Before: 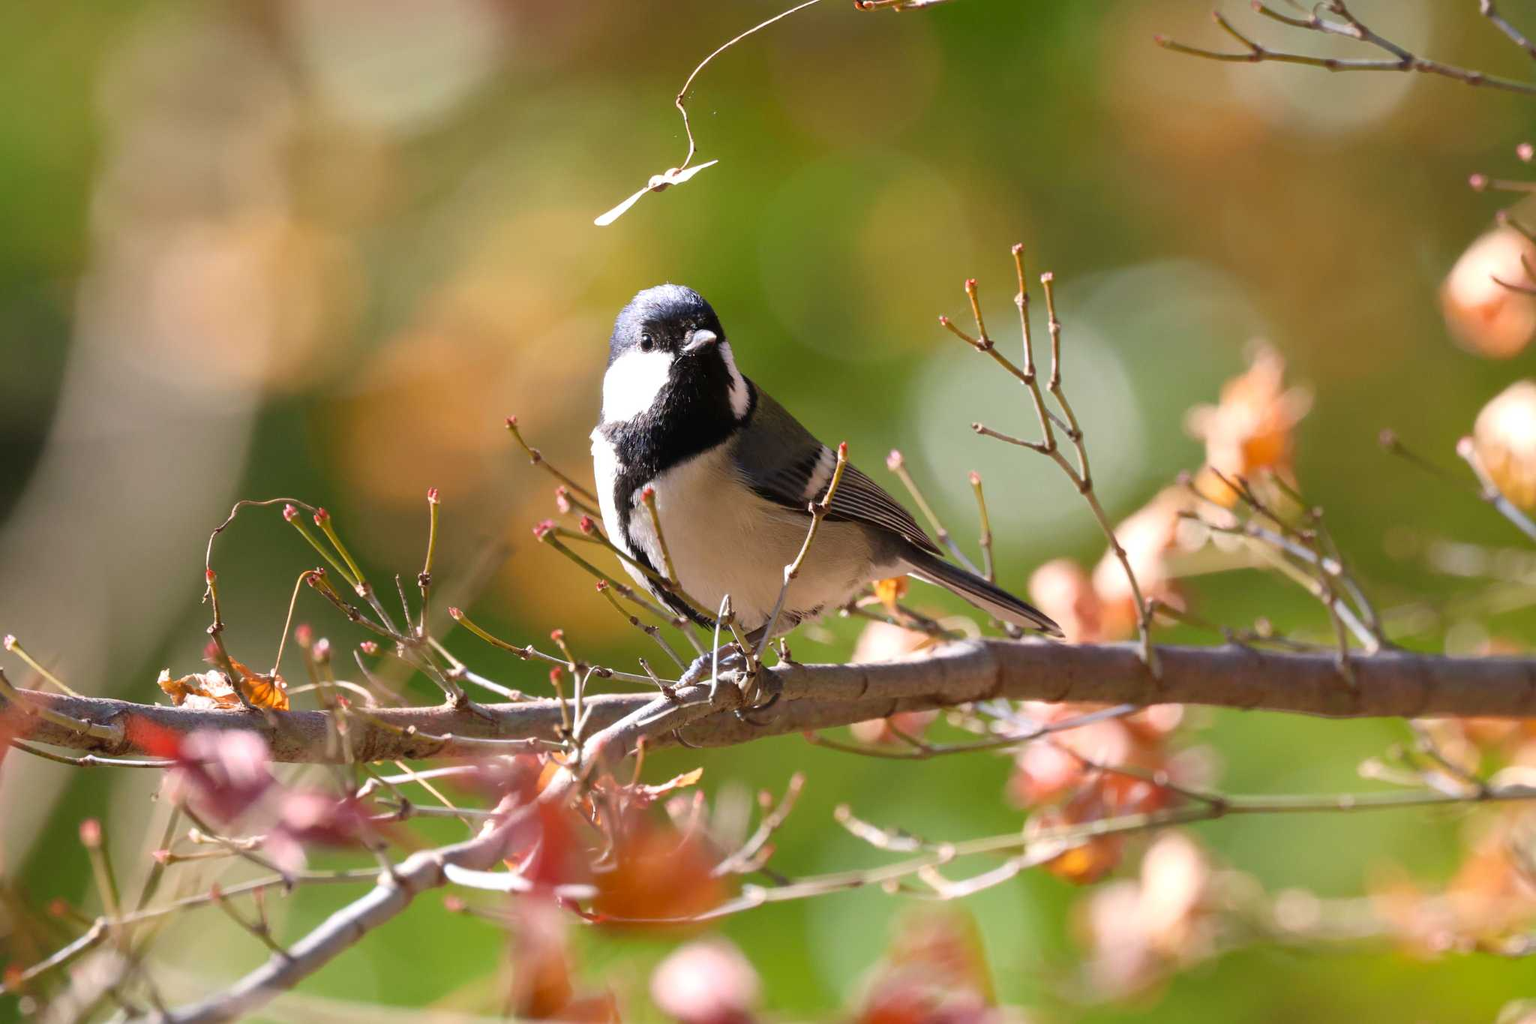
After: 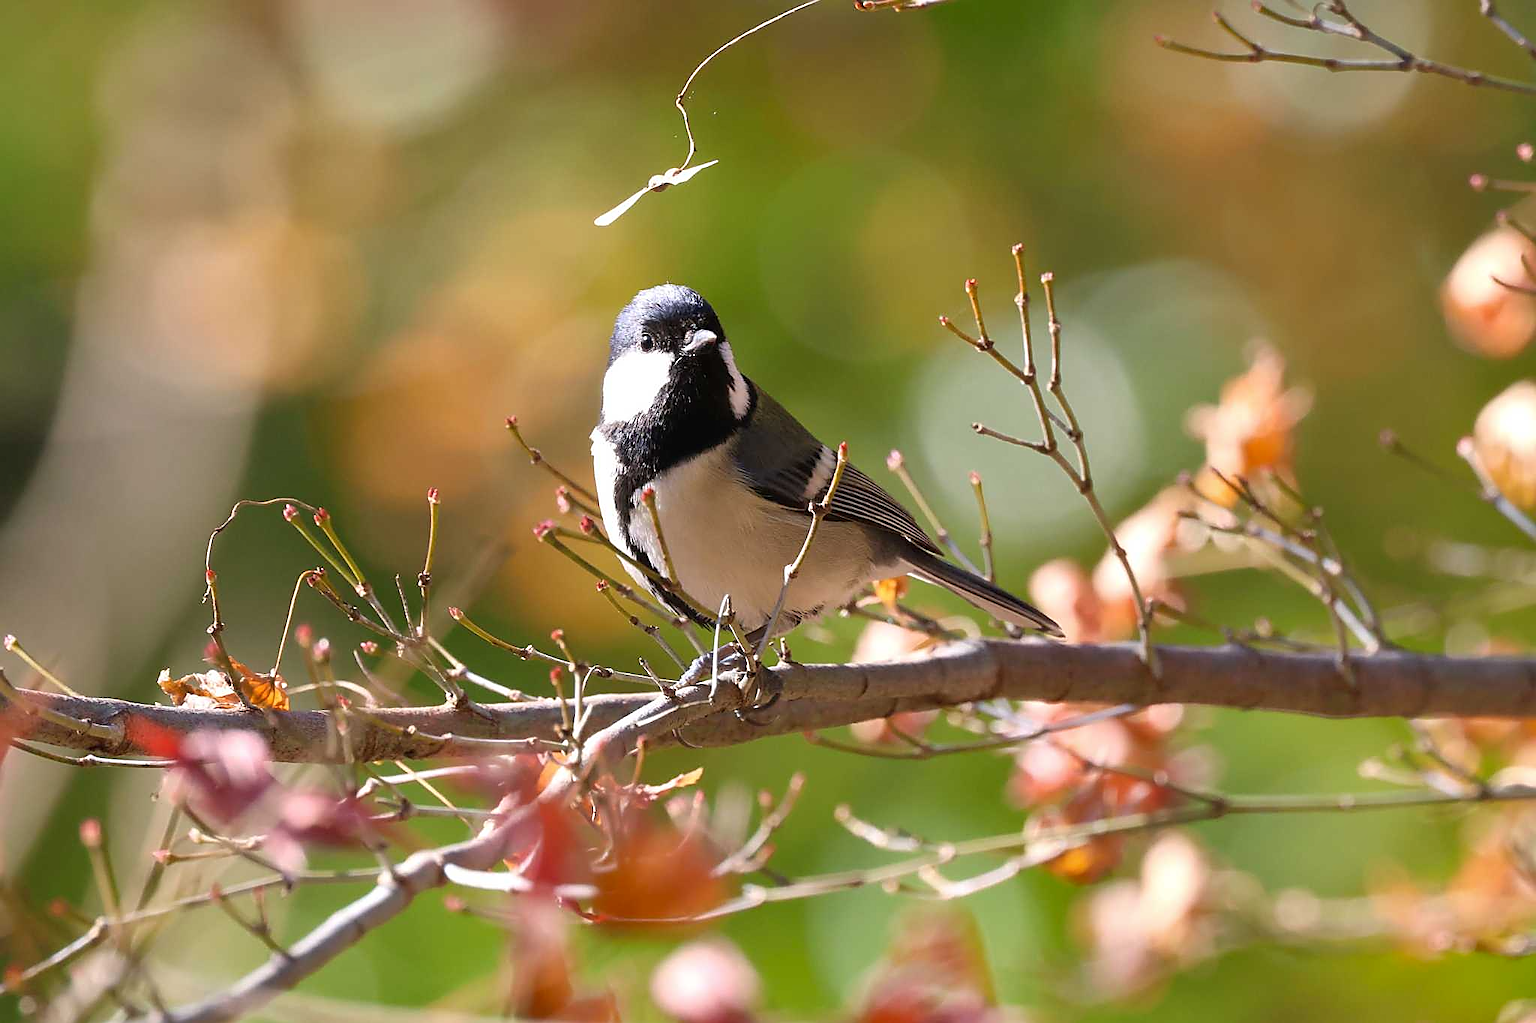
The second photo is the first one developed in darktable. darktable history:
shadows and highlights: shadows 60, soften with gaussian
sharpen: radius 1.4, amount 1.25, threshold 0.7
